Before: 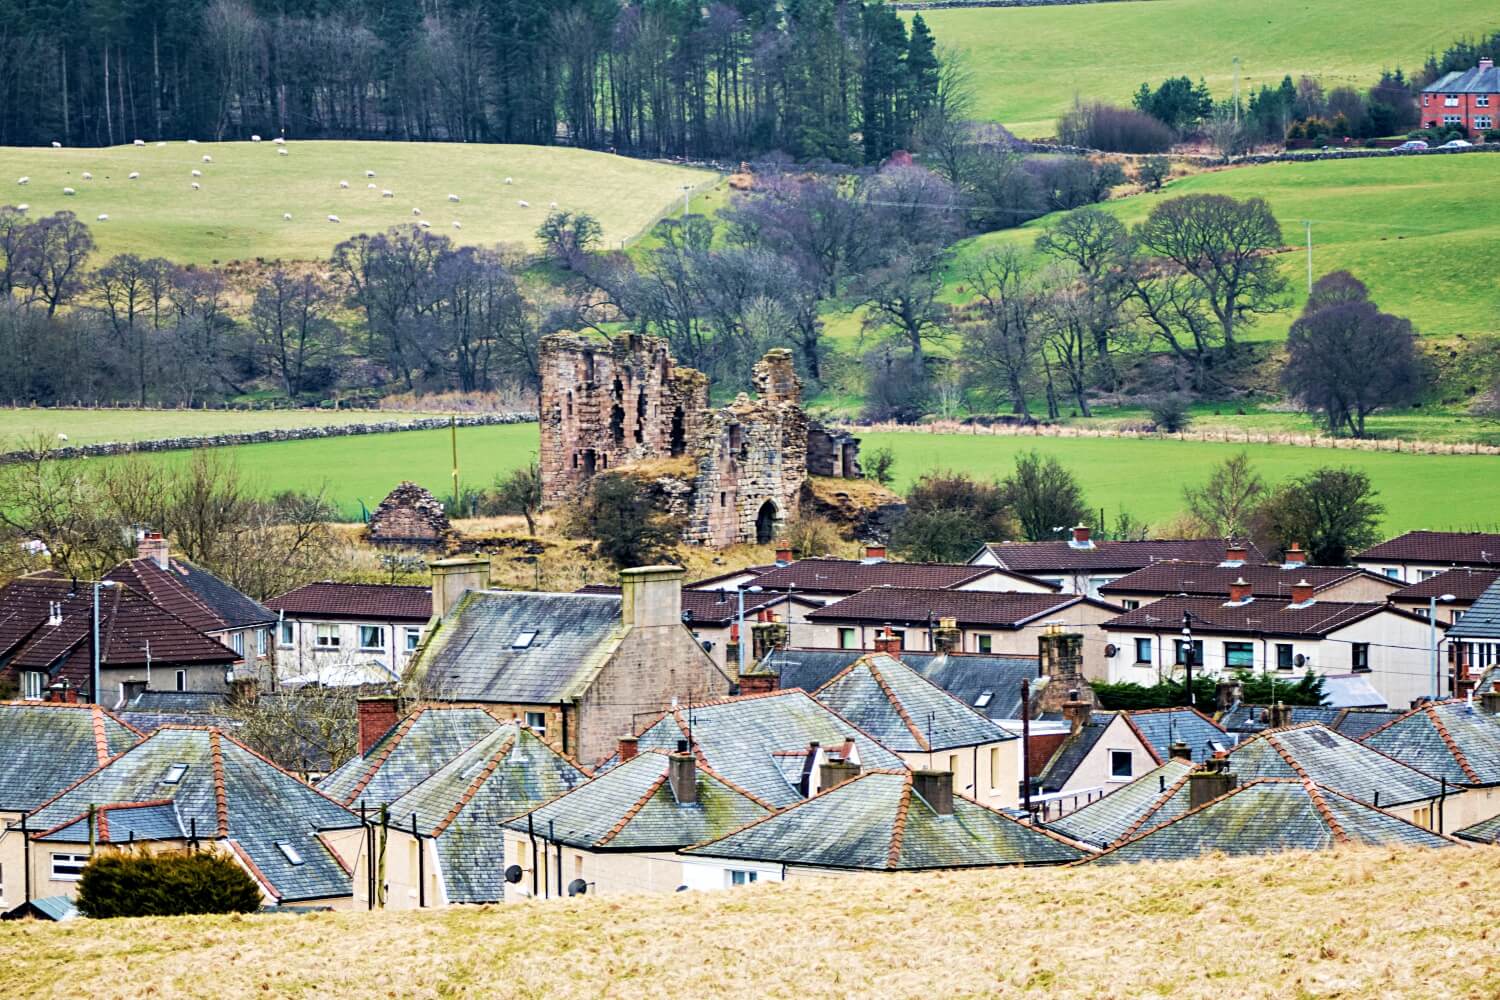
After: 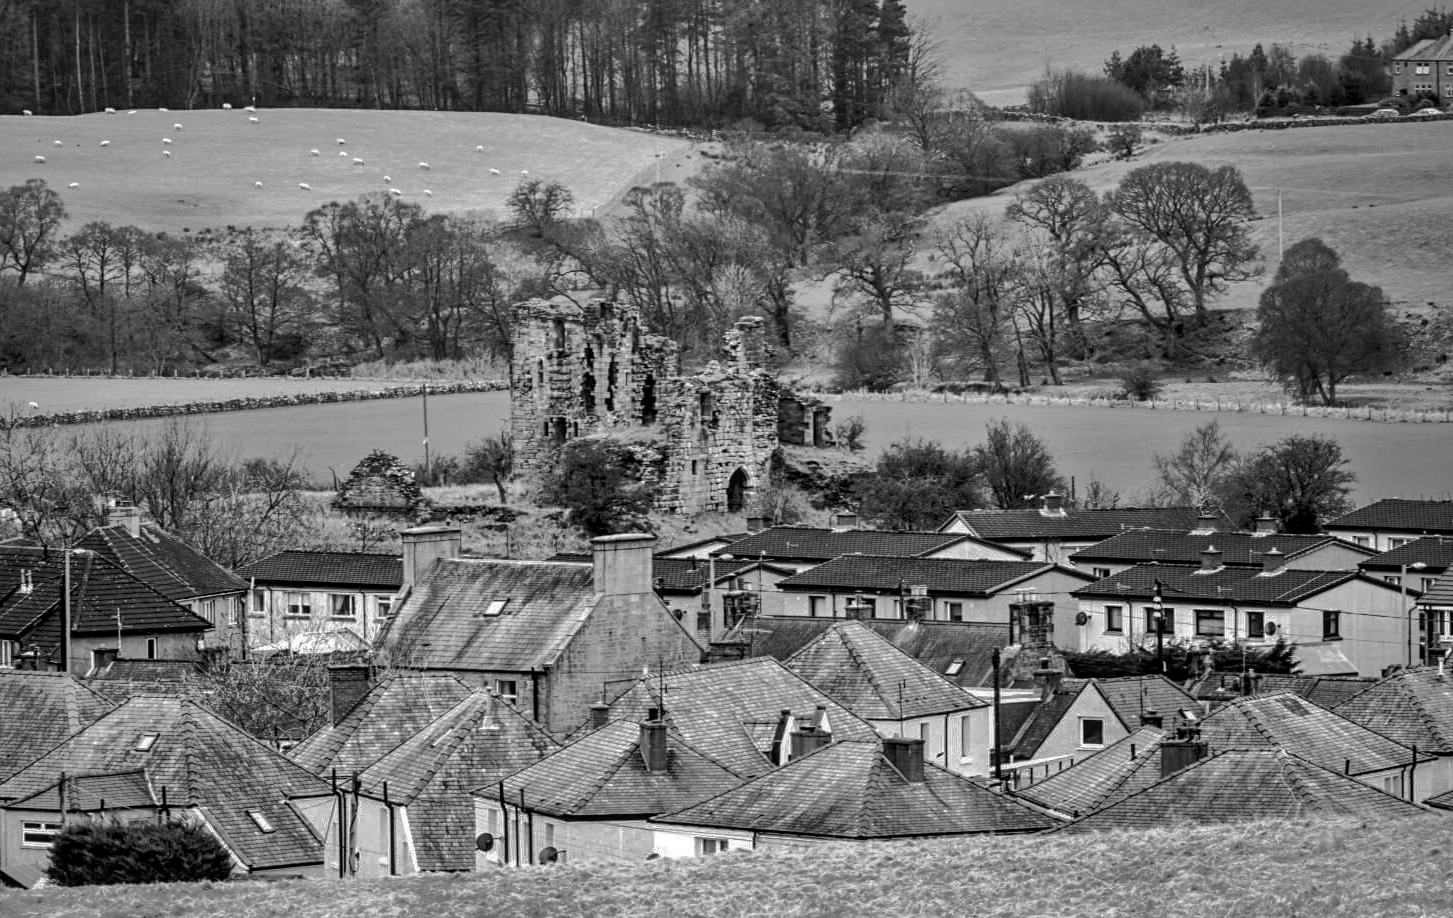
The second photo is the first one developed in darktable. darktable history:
monochrome: a -11.7, b 1.62, size 0.5, highlights 0.38
contrast brightness saturation: brightness -0.09
crop: left 1.964%, top 3.251%, right 1.122%, bottom 4.933%
local contrast: on, module defaults
shadows and highlights: shadows 38.43, highlights -74.54
